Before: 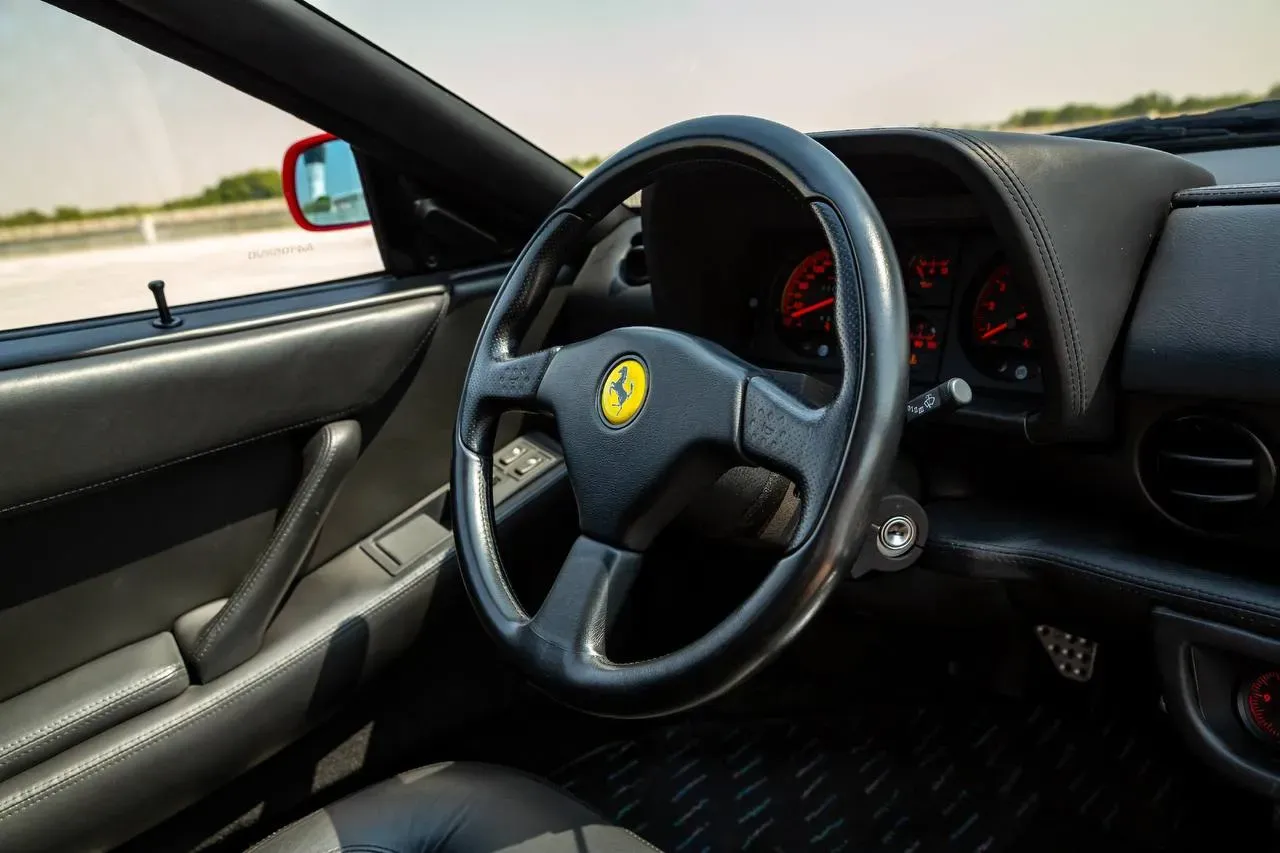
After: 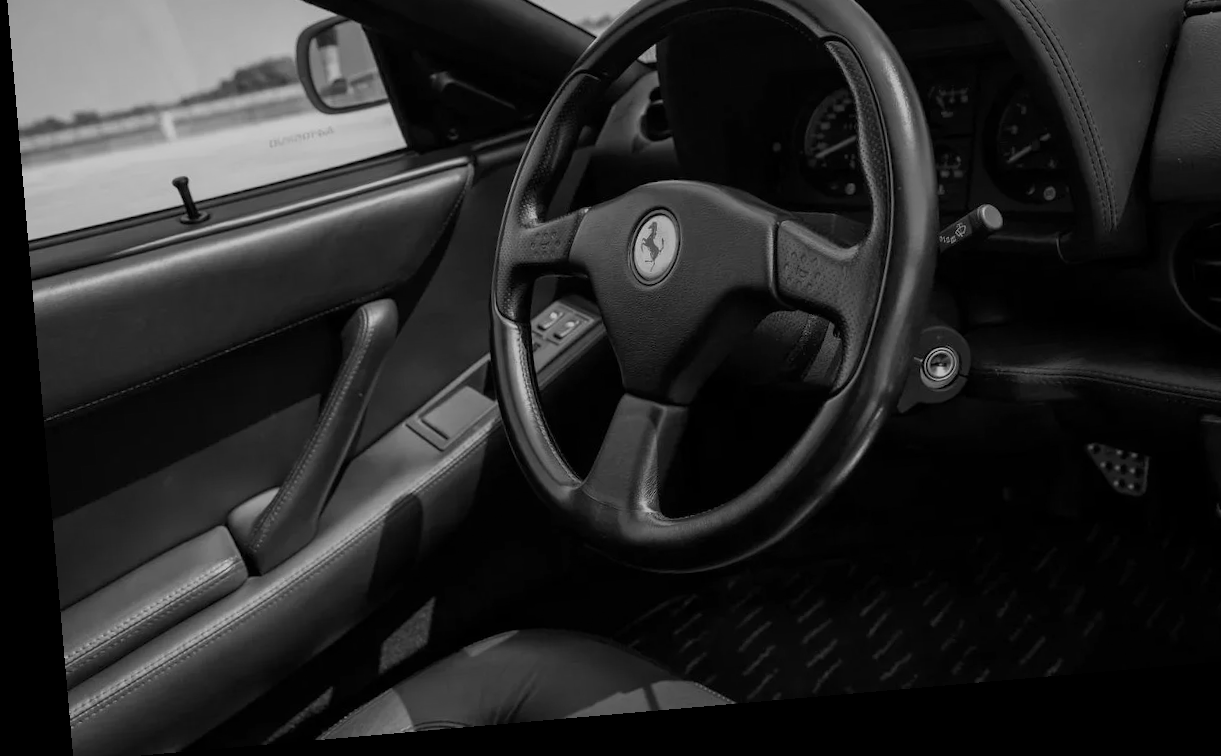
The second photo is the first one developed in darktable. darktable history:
rotate and perspective: rotation -4.98°, automatic cropping off
crop: top 20.916%, right 9.437%, bottom 0.316%
monochrome: a 79.32, b 81.83, size 1.1
